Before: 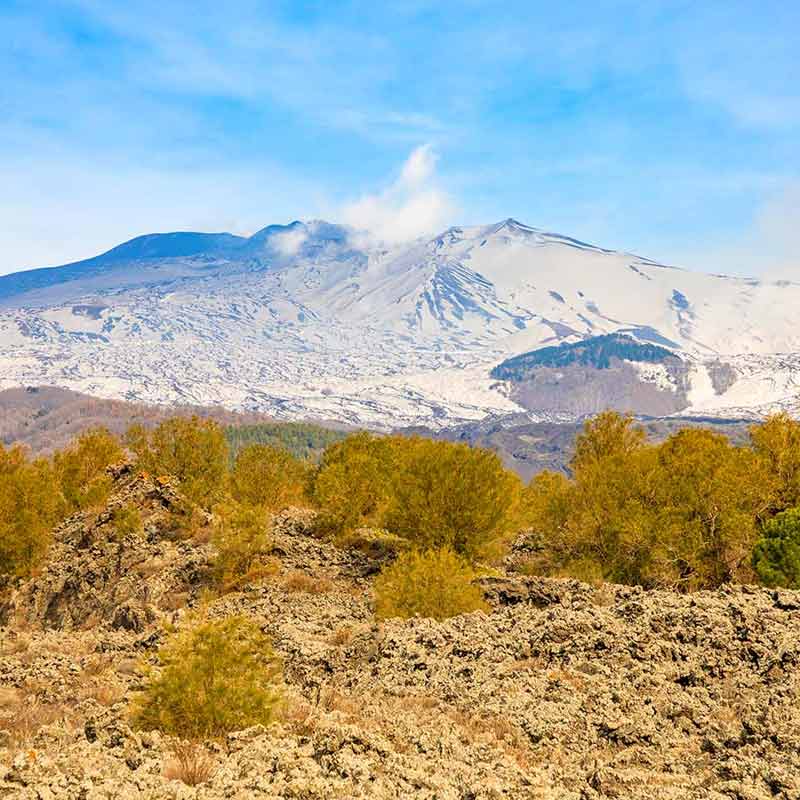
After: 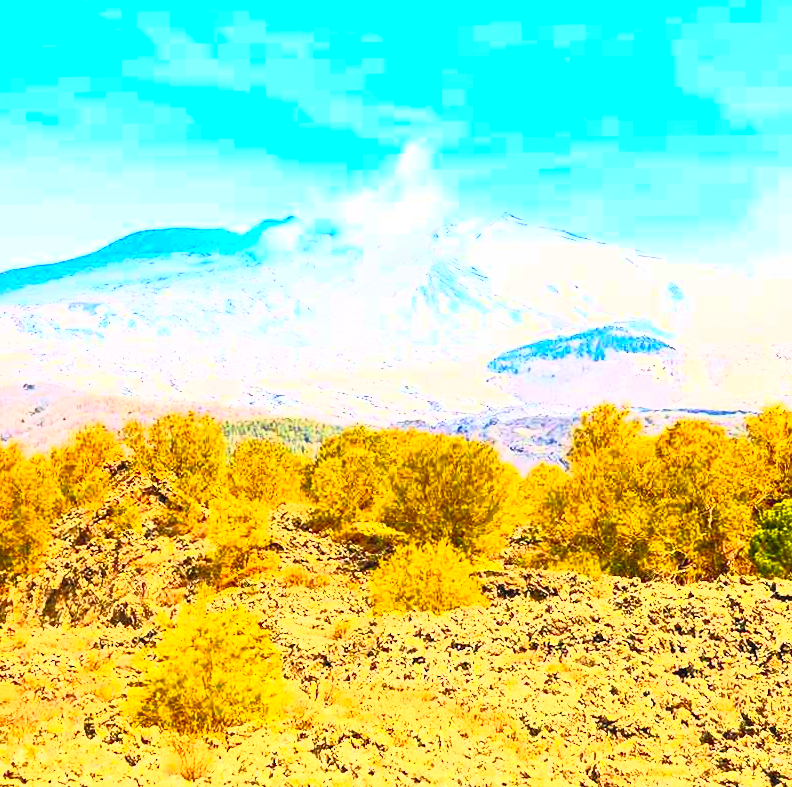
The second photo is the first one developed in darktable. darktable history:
rotate and perspective: rotation -0.45°, automatic cropping original format, crop left 0.008, crop right 0.992, crop top 0.012, crop bottom 0.988
contrast brightness saturation: contrast 1, brightness 1, saturation 1
